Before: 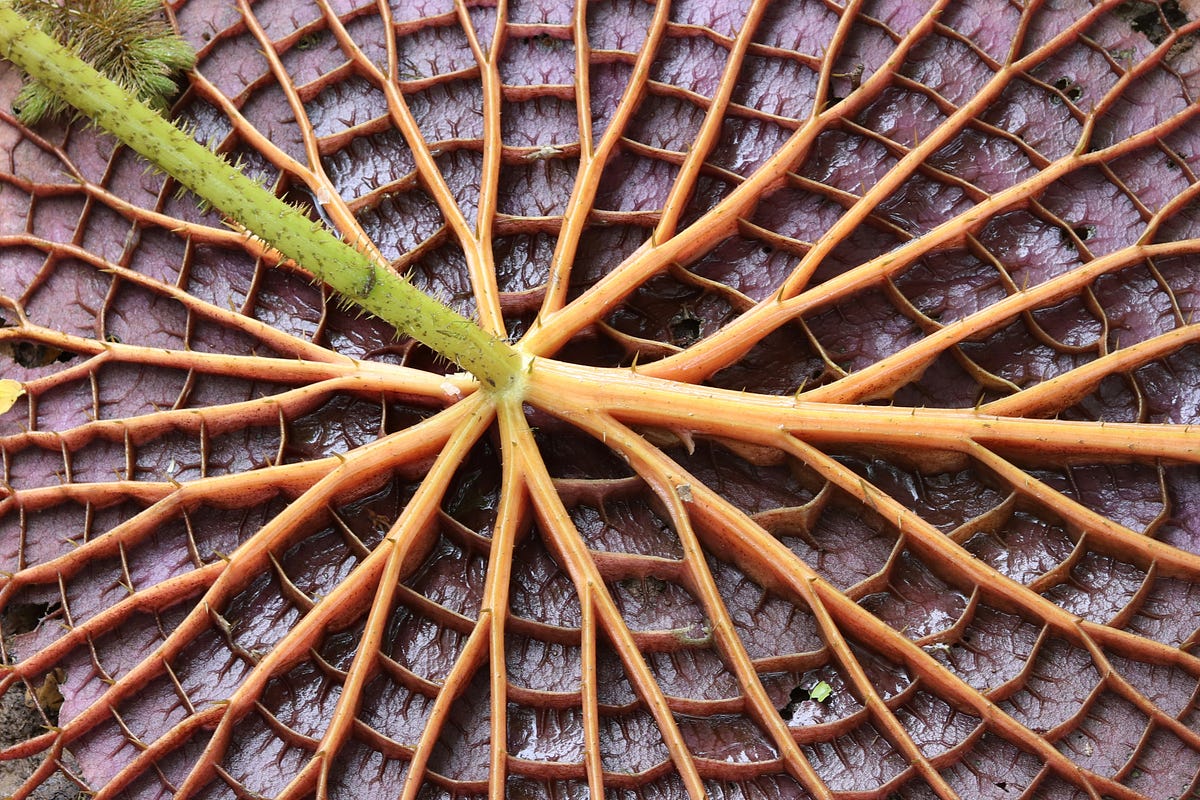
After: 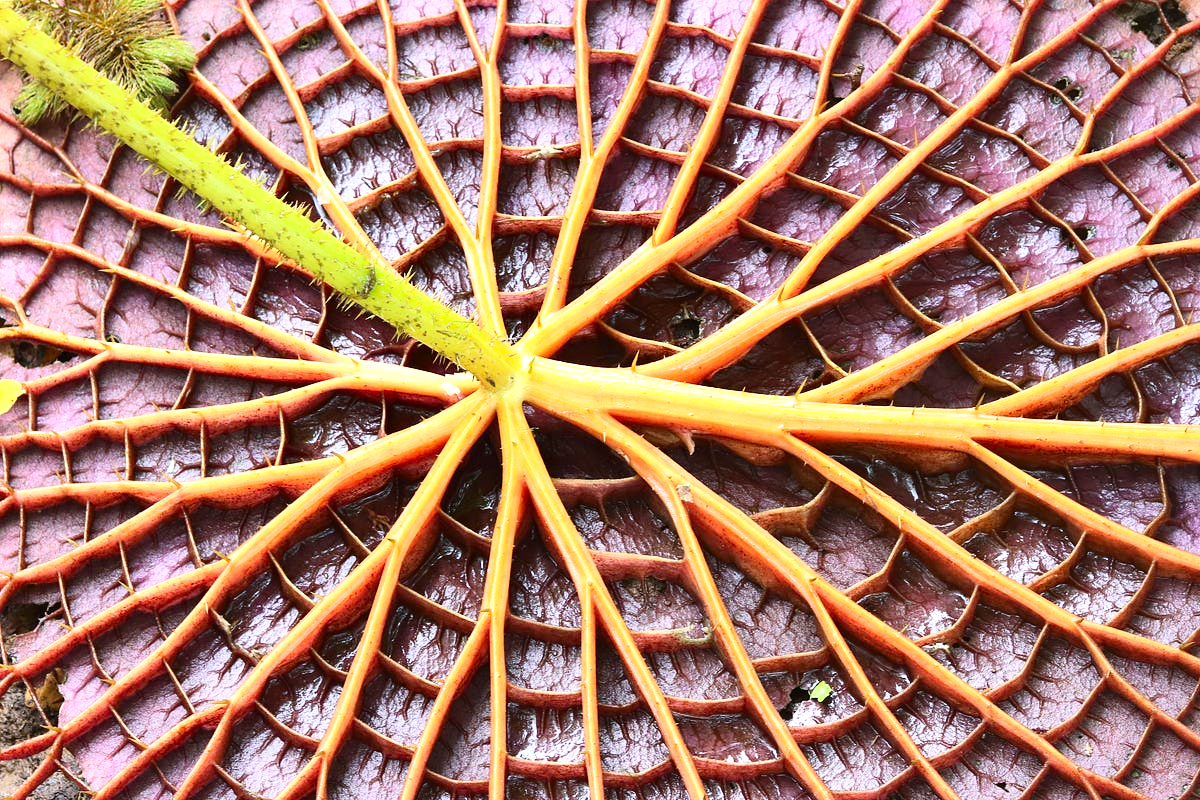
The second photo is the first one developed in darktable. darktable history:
exposure: black level correction 0, exposure 0.6 EV, compensate exposure bias true, compensate highlight preservation false
contrast brightness saturation: contrast 0.23, brightness 0.1, saturation 0.29
